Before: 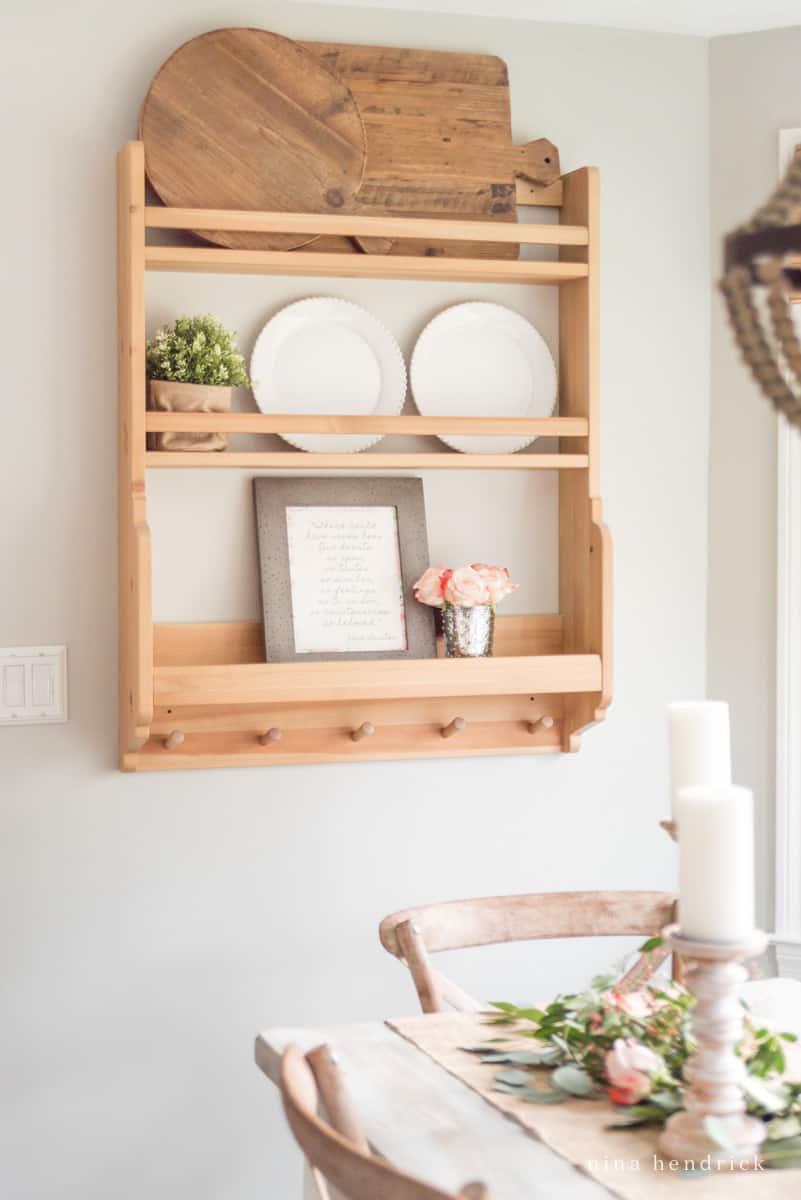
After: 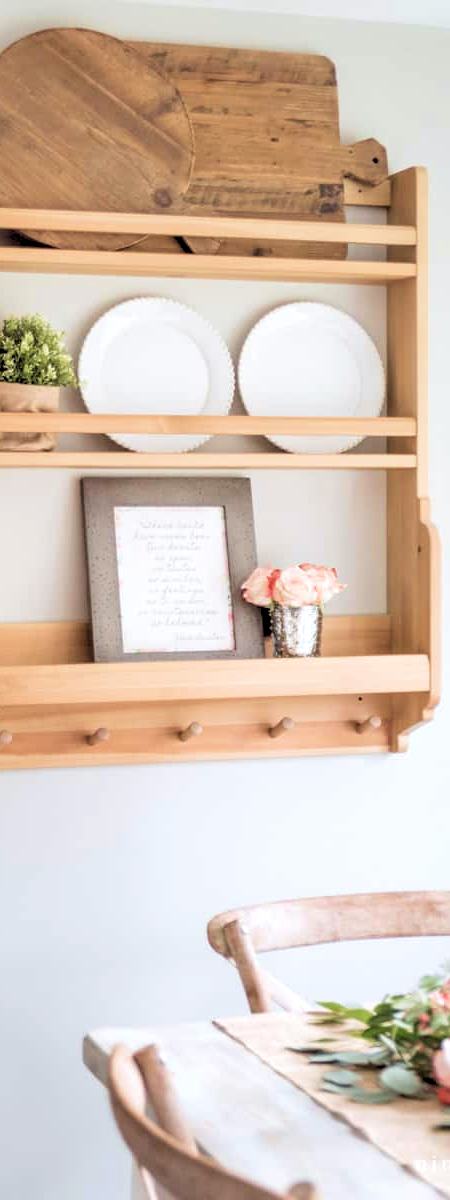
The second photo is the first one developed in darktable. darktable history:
white balance: red 0.98, blue 1.034
velvia: on, module defaults
crop: left 21.496%, right 22.254%
rgb levels: levels [[0.034, 0.472, 0.904], [0, 0.5, 1], [0, 0.5, 1]]
